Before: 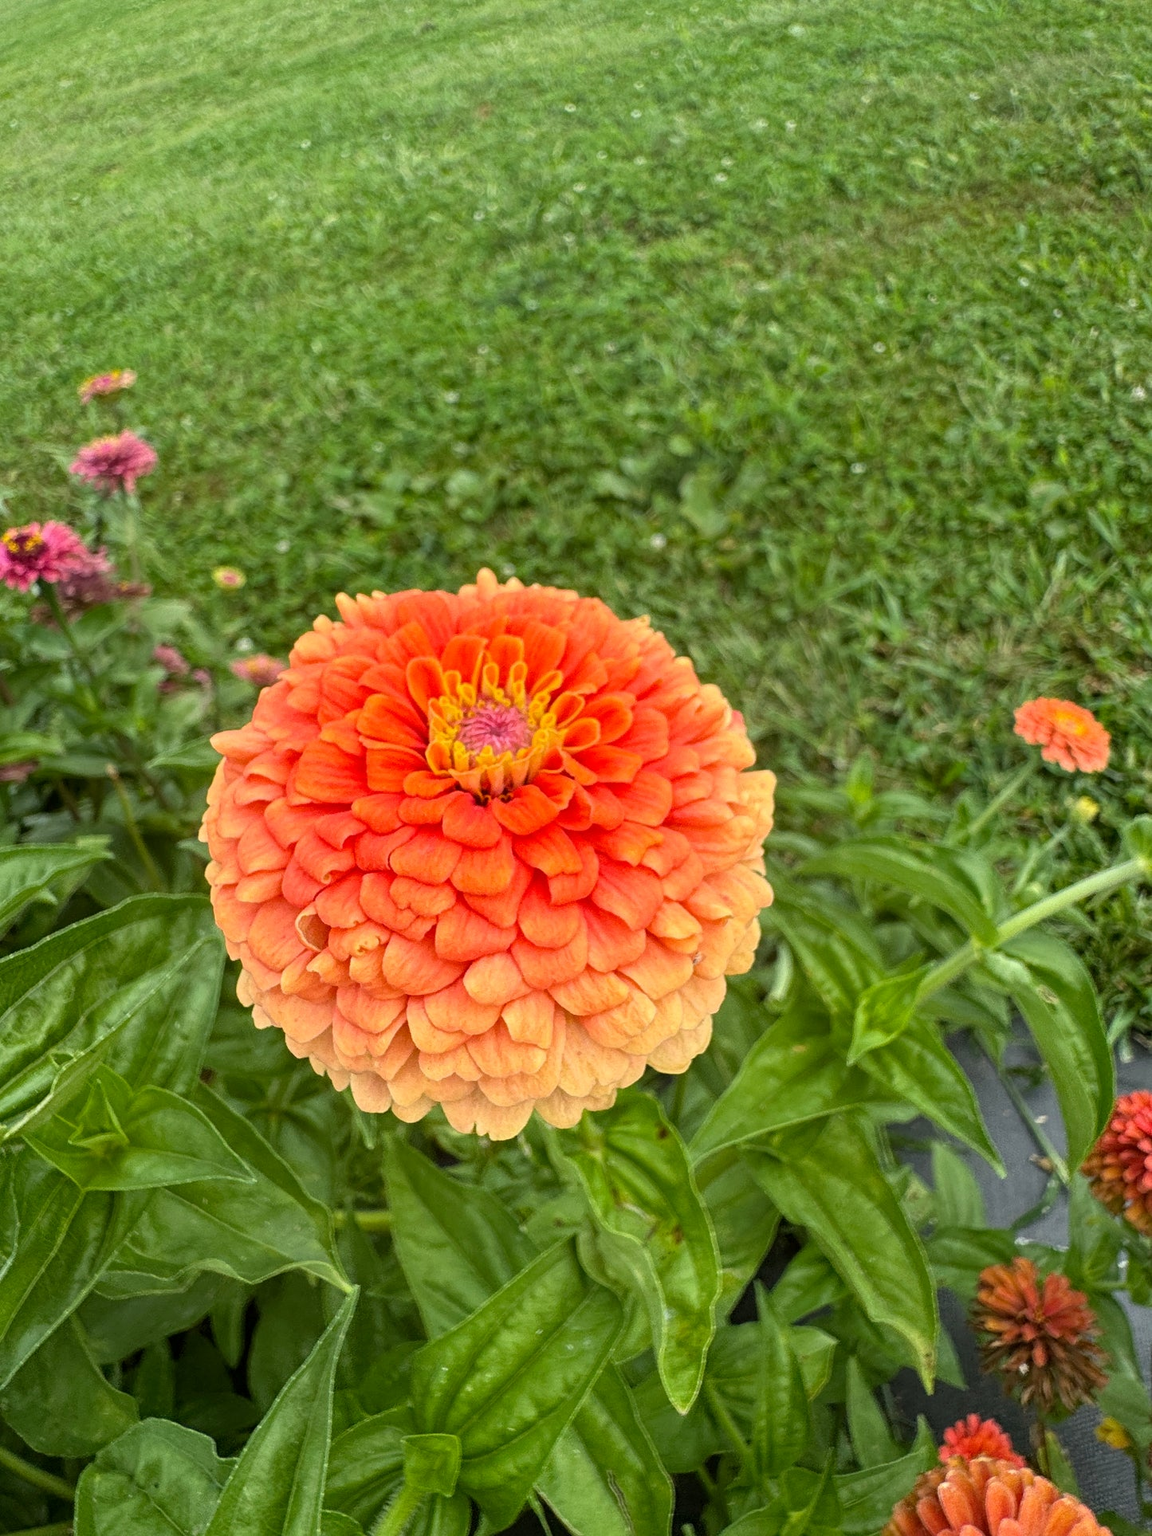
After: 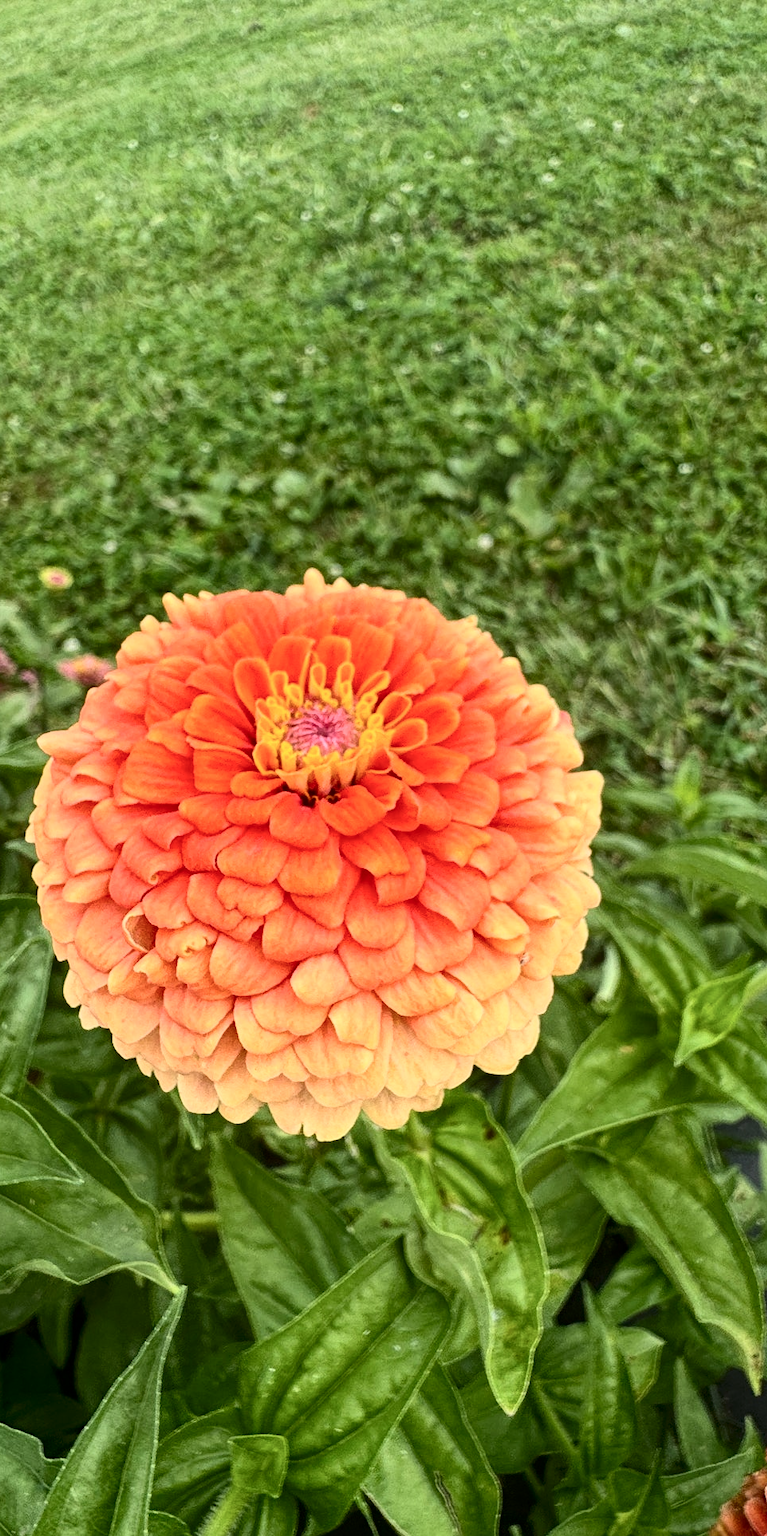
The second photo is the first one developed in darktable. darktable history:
contrast brightness saturation: contrast 0.286
color balance rgb: perceptual saturation grading › global saturation -3.446%
crop and rotate: left 15.055%, right 18.337%
